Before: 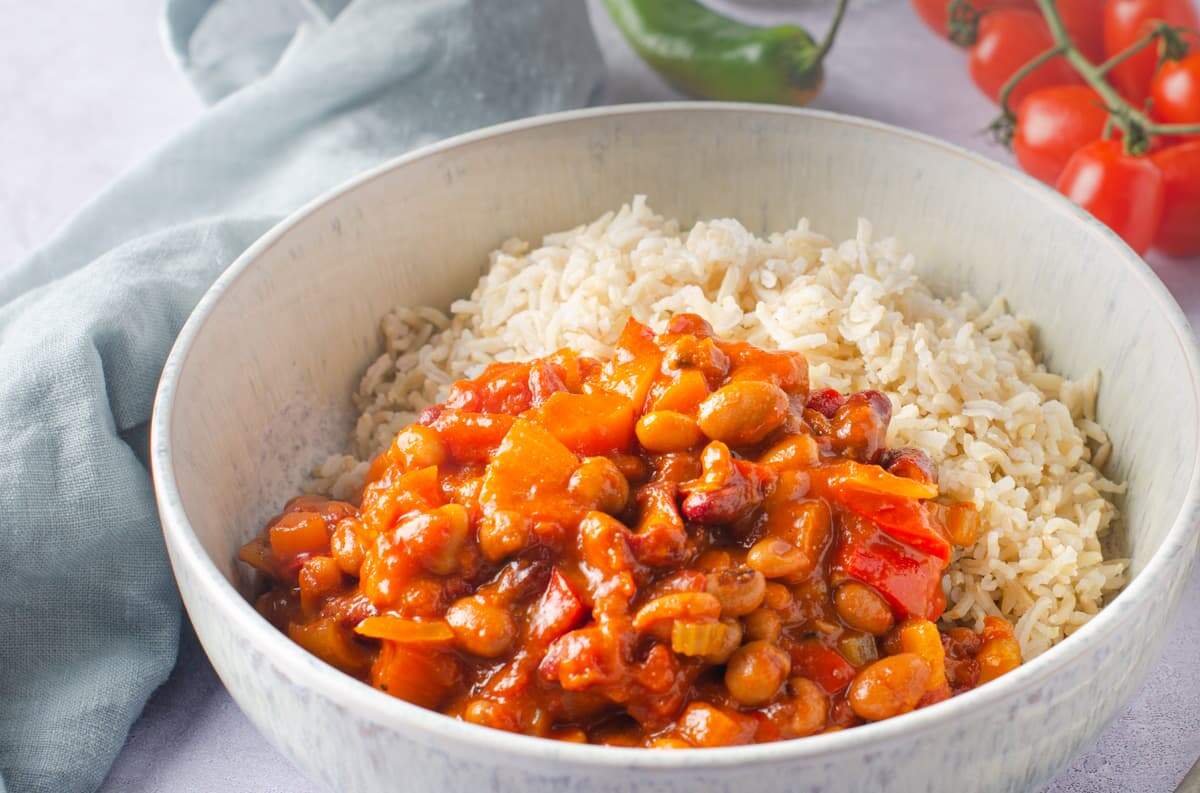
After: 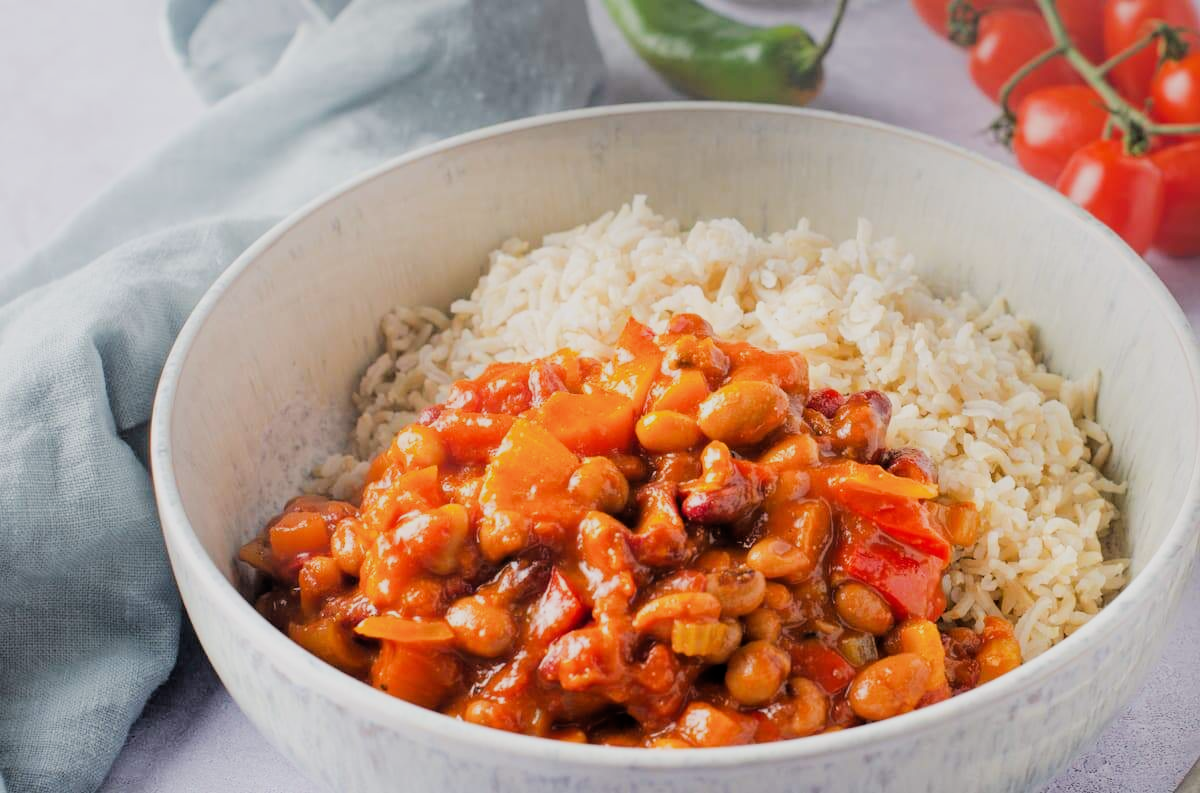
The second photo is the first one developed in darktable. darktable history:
filmic rgb: black relative exposure -5.15 EV, white relative exposure 3.98 EV, hardness 2.88, contrast 1.183, highlights saturation mix -29.64%
